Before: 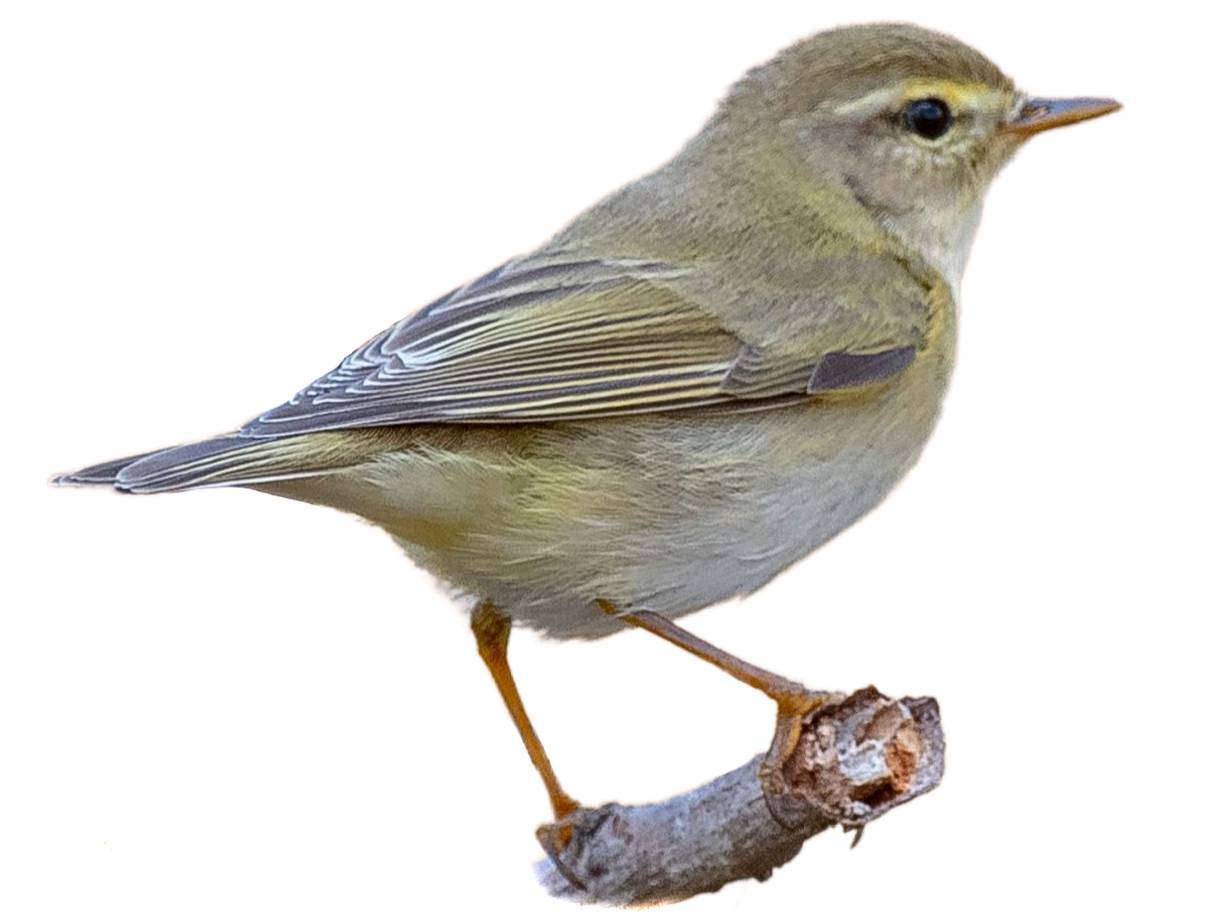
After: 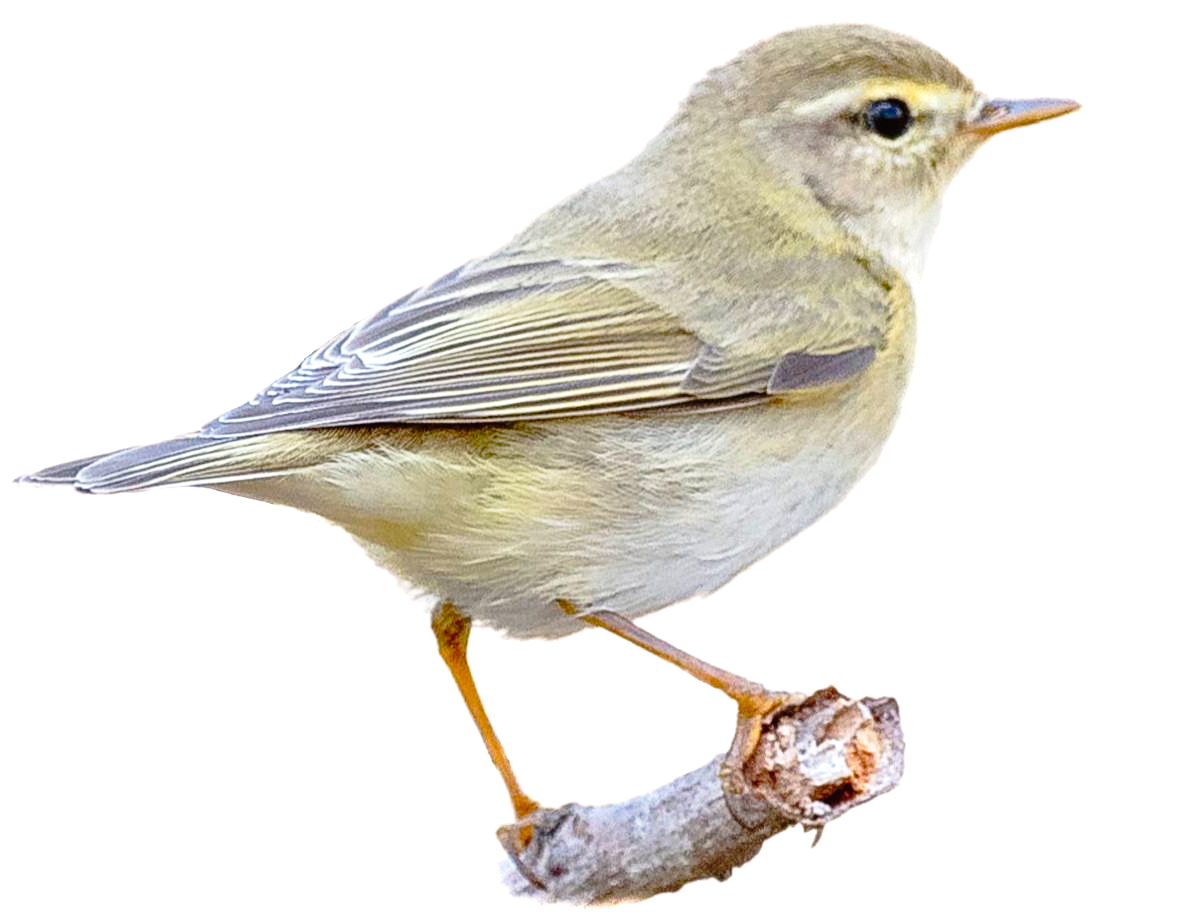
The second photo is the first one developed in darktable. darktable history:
crop and rotate: left 3.303%
tone equalizer: luminance estimator HSV value / RGB max
tone curve: curves: ch0 [(0.014, 0.013) (0.088, 0.043) (0.208, 0.176) (0.257, 0.267) (0.406, 0.483) (0.489, 0.556) (0.667, 0.73) (0.793, 0.851) (0.994, 0.974)]; ch1 [(0, 0) (0.161, 0.092) (0.35, 0.33) (0.392, 0.392) (0.457, 0.467) (0.505, 0.497) (0.537, 0.518) (0.553, 0.53) (0.58, 0.567) (0.739, 0.697) (1, 1)]; ch2 [(0, 0) (0.346, 0.362) (0.448, 0.419) (0.502, 0.499) (0.533, 0.517) (0.556, 0.533) (0.629, 0.619) (0.717, 0.678) (1, 1)], preserve colors none
exposure: black level correction 0, exposure 0.696 EV, compensate highlight preservation false
haze removal: compatibility mode true, adaptive false
